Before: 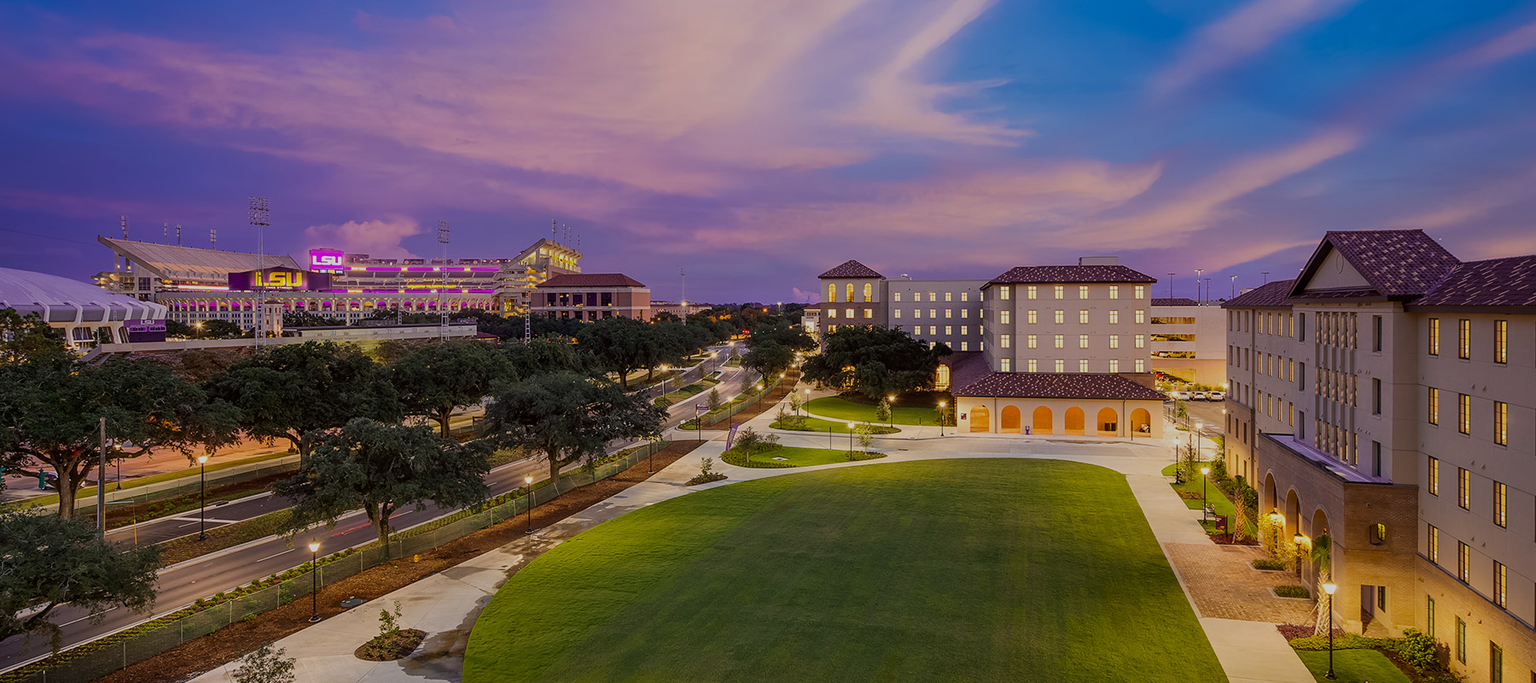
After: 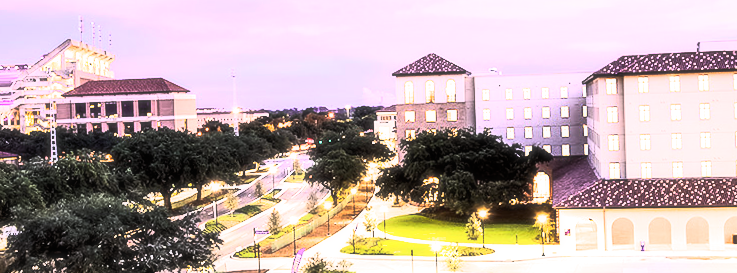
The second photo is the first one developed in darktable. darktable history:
soften: size 10%, saturation 50%, brightness 0.2 EV, mix 10%
exposure: black level correction 0, exposure 1.975 EV, compensate exposure bias true, compensate highlight preservation false
tone curve: curves: ch0 [(0, 0) (0.427, 0.375) (0.616, 0.801) (1, 1)], color space Lab, linked channels, preserve colors none
filmic rgb: black relative exposure -4.93 EV, white relative exposure 2.84 EV, hardness 3.72
crop: left 31.751%, top 32.172%, right 27.8%, bottom 35.83%
rotate and perspective: rotation -1.77°, lens shift (horizontal) 0.004, automatic cropping off
white balance: red 0.984, blue 1.059
